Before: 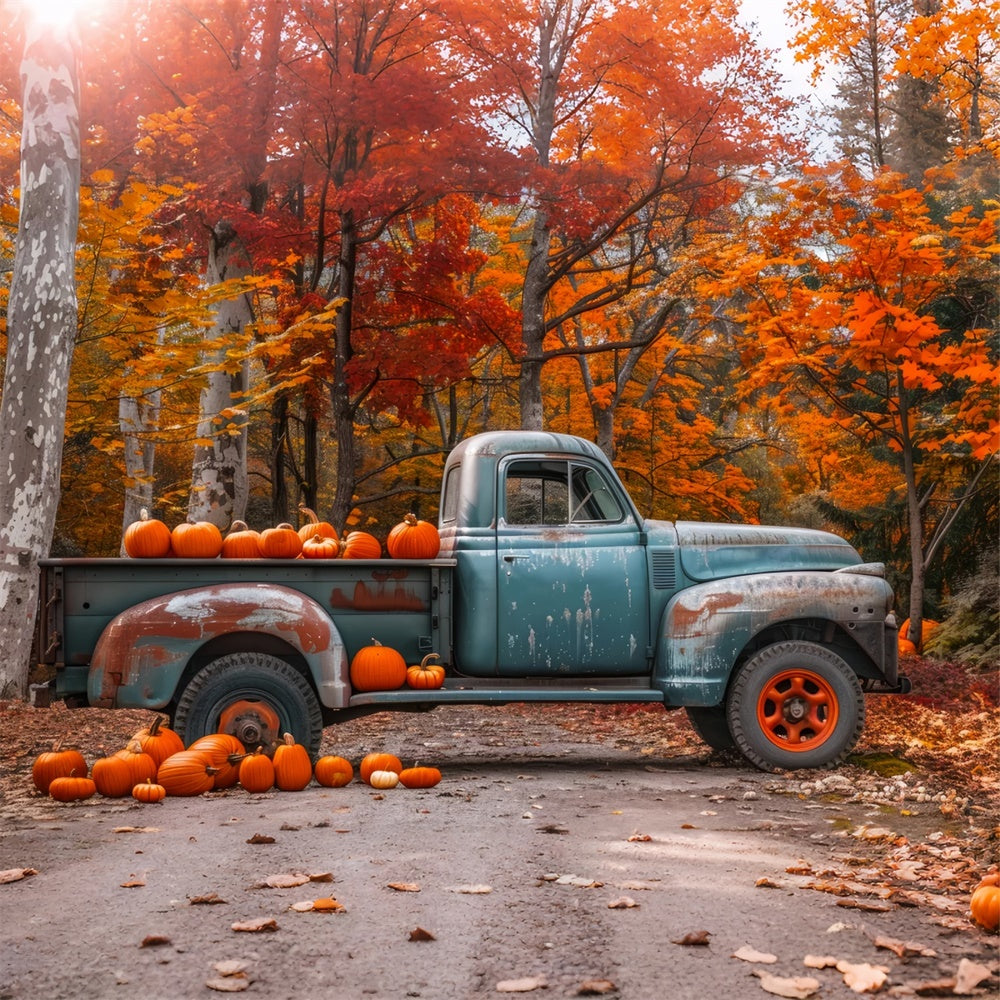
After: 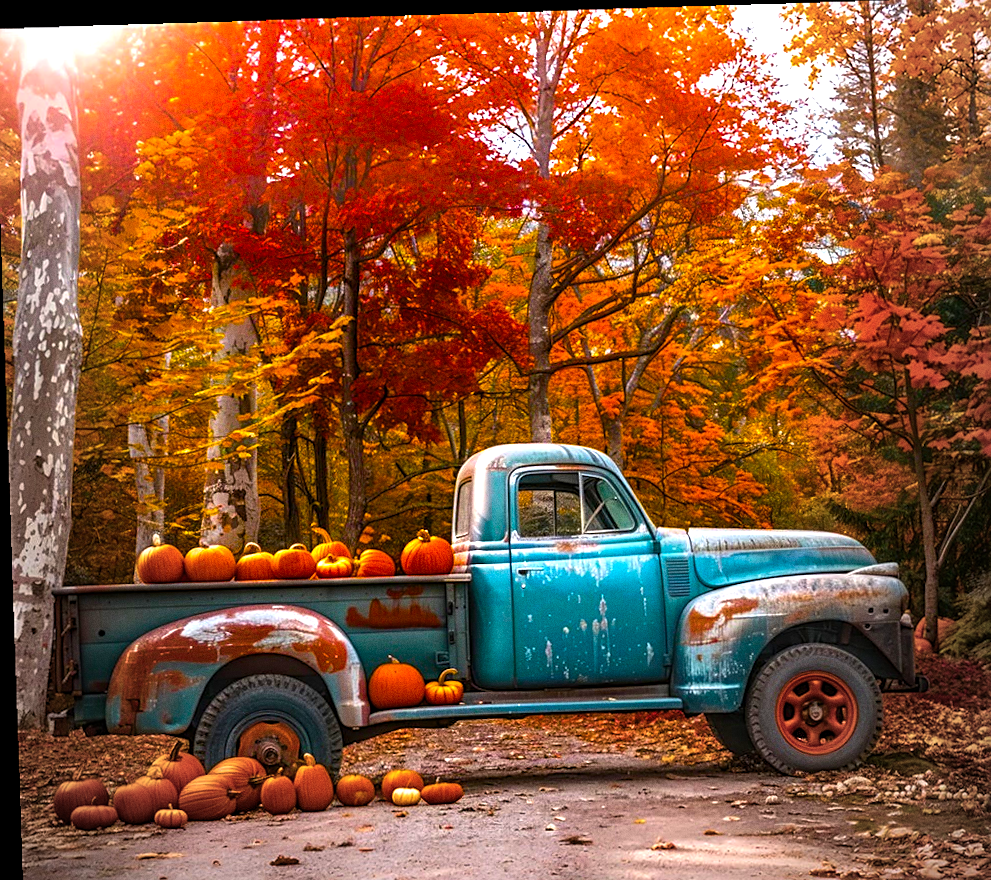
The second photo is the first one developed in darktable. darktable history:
tone equalizer: on, module defaults
crop and rotate: angle 0.2°, left 0.275%, right 3.127%, bottom 14.18%
color balance rgb: linear chroma grading › global chroma 20%, perceptual saturation grading › global saturation 65%, perceptual saturation grading › highlights 50%, perceptual saturation grading › shadows 30%, perceptual brilliance grading › global brilliance 12%, perceptual brilliance grading › highlights 15%, global vibrance 20%
rotate and perspective: rotation -1.77°, lens shift (horizontal) 0.004, automatic cropping off
sharpen: on, module defaults
vignetting: fall-off start 72.14%, fall-off radius 108.07%, brightness -0.713, saturation -0.488, center (-0.054, -0.359), width/height ratio 0.729
grain: coarseness 3.21 ISO
